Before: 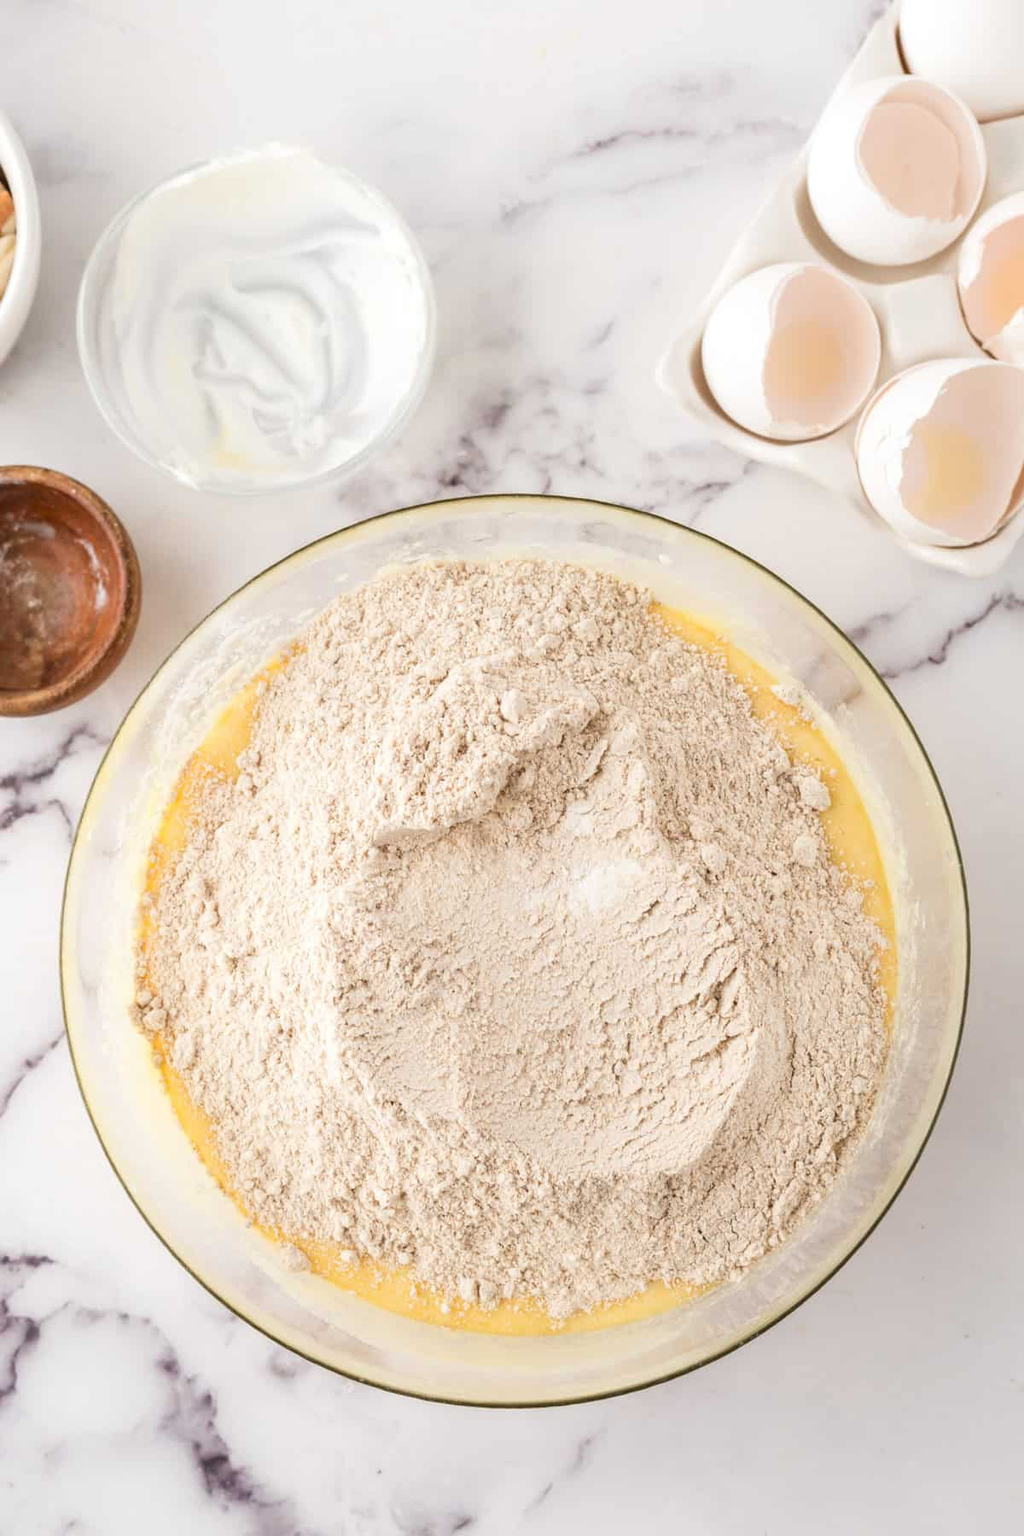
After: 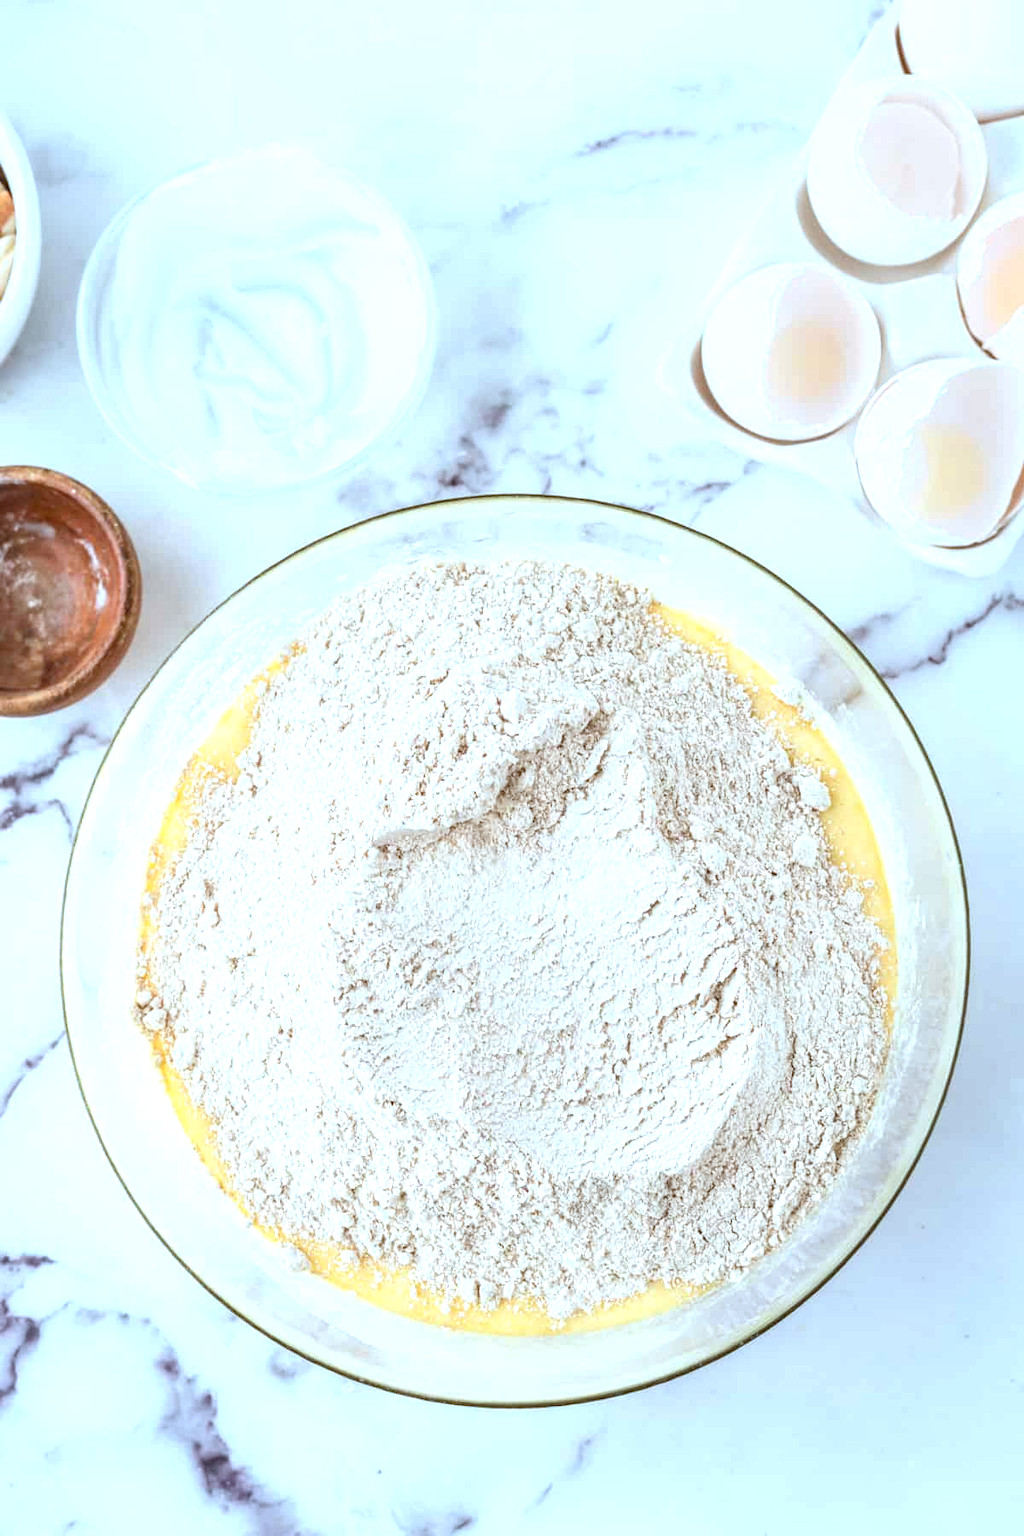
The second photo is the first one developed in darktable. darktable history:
exposure: black level correction 0, exposure 0.498 EV, compensate highlight preservation false
color calibration: output R [1.003, 0.027, -0.041, 0], output G [-0.018, 1.043, -0.038, 0], output B [0.071, -0.086, 1.017, 0], illuminant as shot in camera, x 0.386, y 0.38, temperature 3954.24 K
color correction: highlights a* -2.93, highlights b* -2.7, shadows a* 2.56, shadows b* 2.97
local contrast: on, module defaults
